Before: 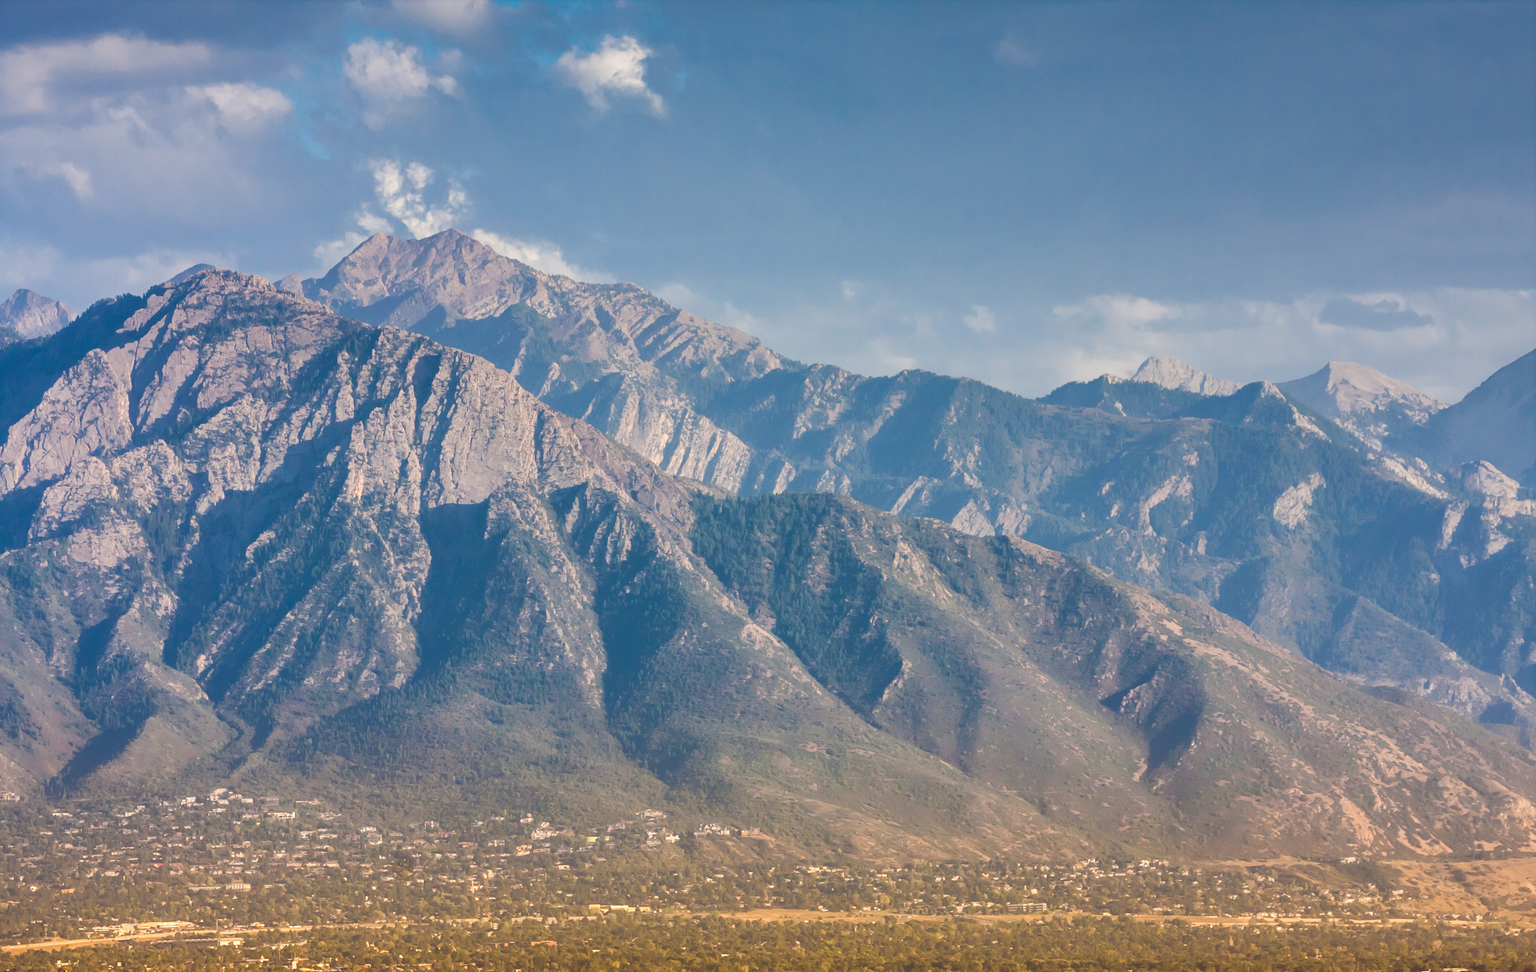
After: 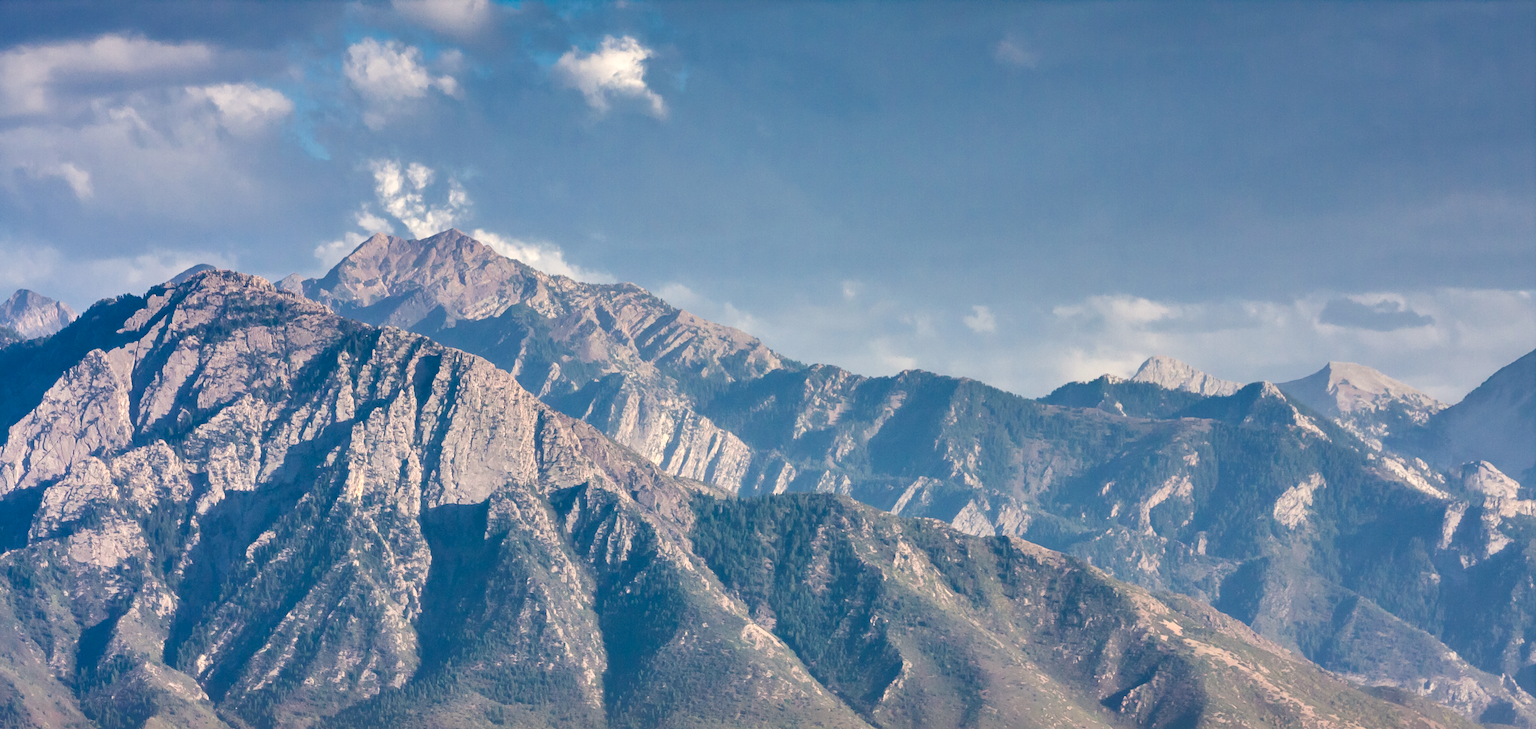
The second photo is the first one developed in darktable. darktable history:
contrast equalizer: octaves 7, y [[0.6 ×6], [0.55 ×6], [0 ×6], [0 ×6], [0 ×6]], mix 0.775
crop: bottom 24.913%
